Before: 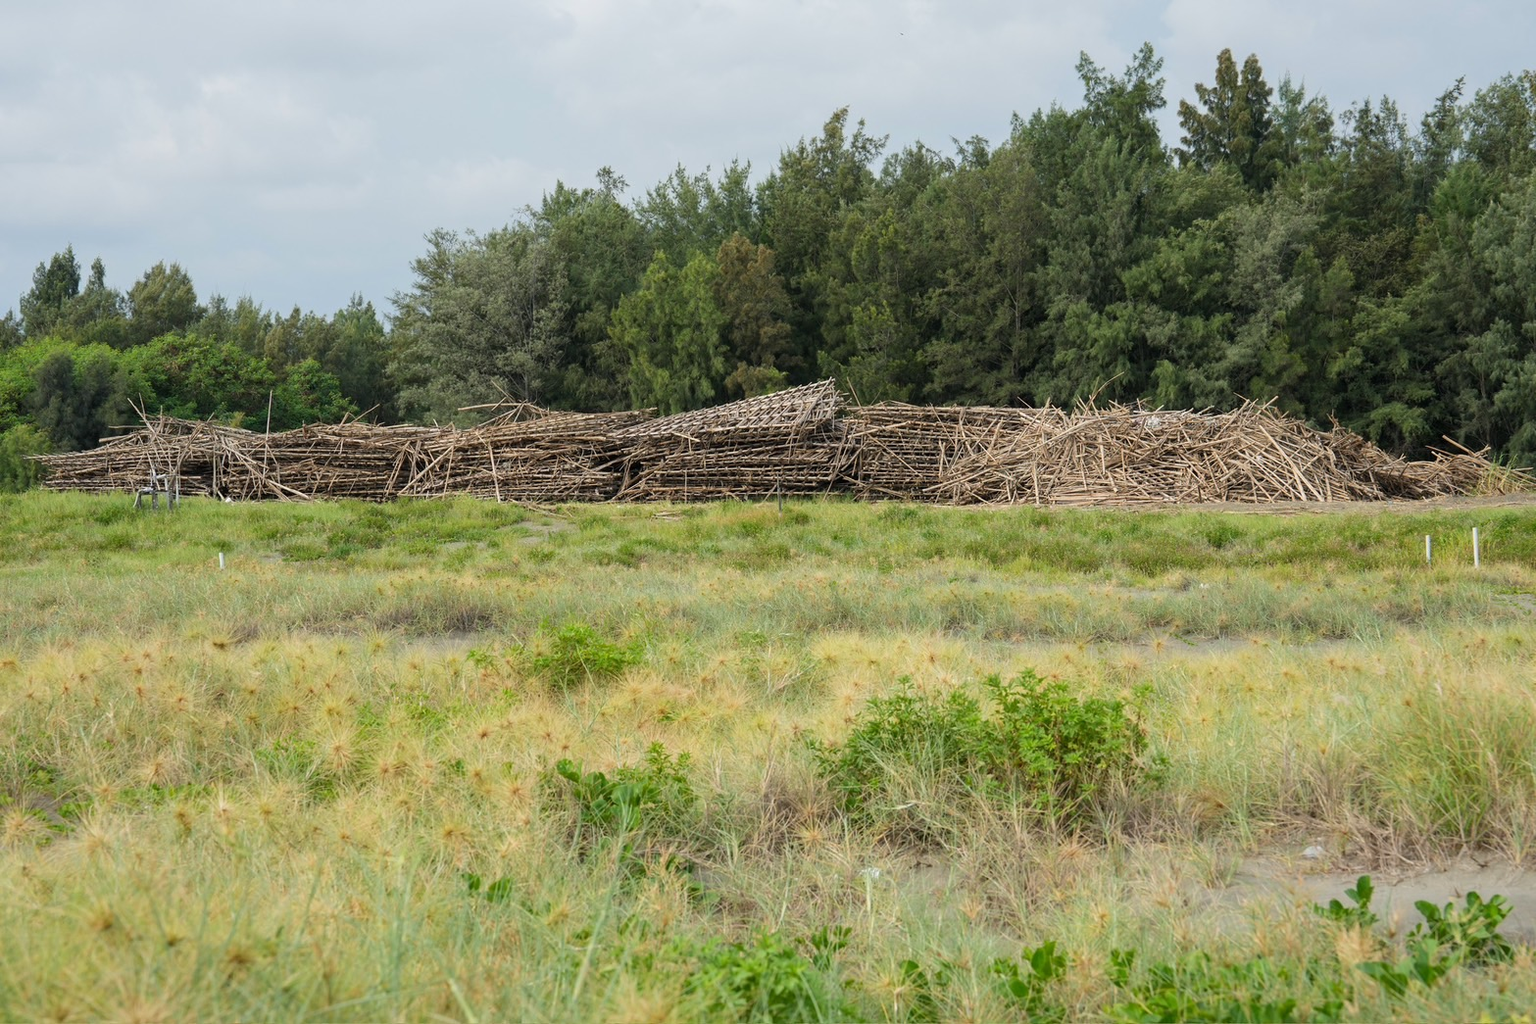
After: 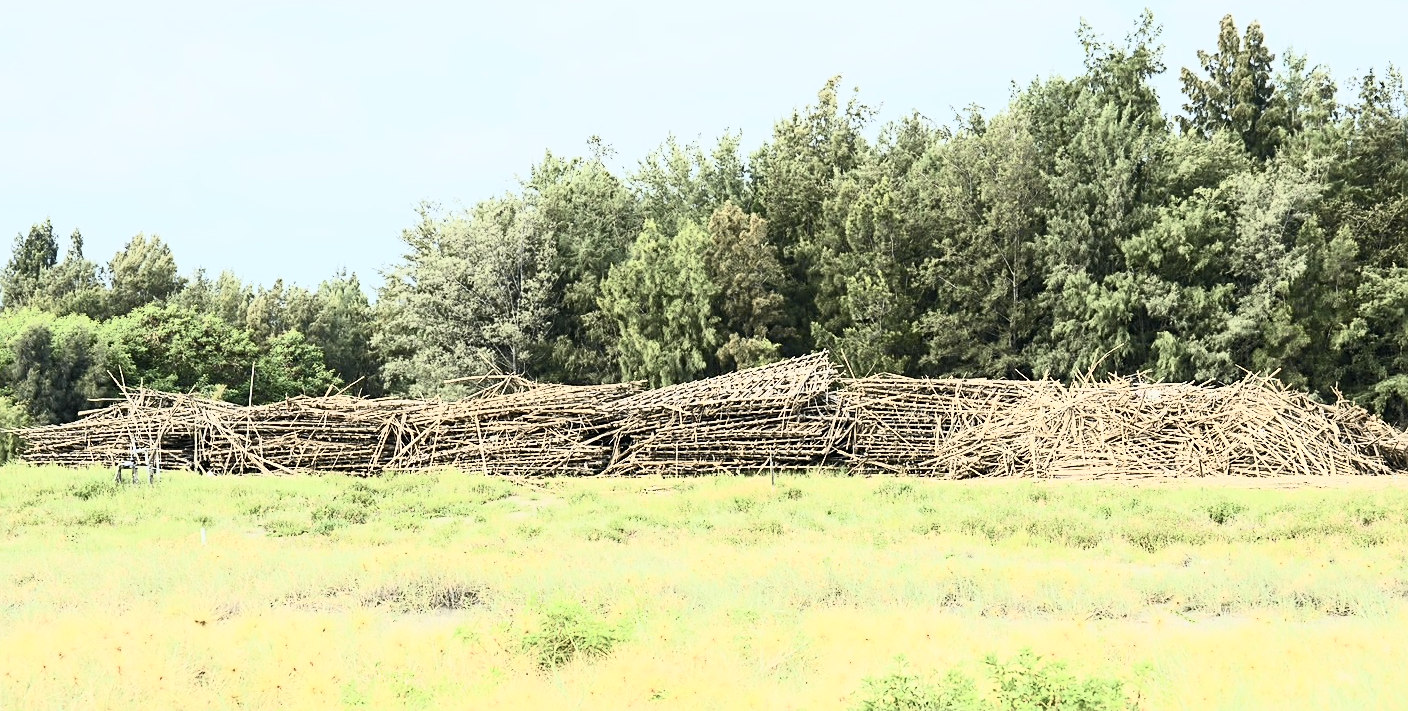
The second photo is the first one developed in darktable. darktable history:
exposure: exposure 0.375 EV, compensate highlight preservation false
contrast brightness saturation: contrast 0.57, brightness 0.57, saturation -0.34
tone equalizer: on, module defaults
tone curve: curves: ch0 [(0, 0) (0.114, 0.083) (0.291, 0.3) (0.447, 0.535) (0.602, 0.712) (0.772, 0.864) (0.999, 0.978)]; ch1 [(0, 0) (0.389, 0.352) (0.458, 0.433) (0.486, 0.474) (0.509, 0.505) (0.535, 0.541) (0.555, 0.557) (0.677, 0.724) (1, 1)]; ch2 [(0, 0) (0.369, 0.388) (0.449, 0.431) (0.501, 0.5) (0.528, 0.552) (0.561, 0.596) (0.697, 0.721) (1, 1)], color space Lab, independent channels, preserve colors none
crop: left 1.509%, top 3.452%, right 7.696%, bottom 28.452%
sharpen: on, module defaults
color contrast: green-magenta contrast 0.81
